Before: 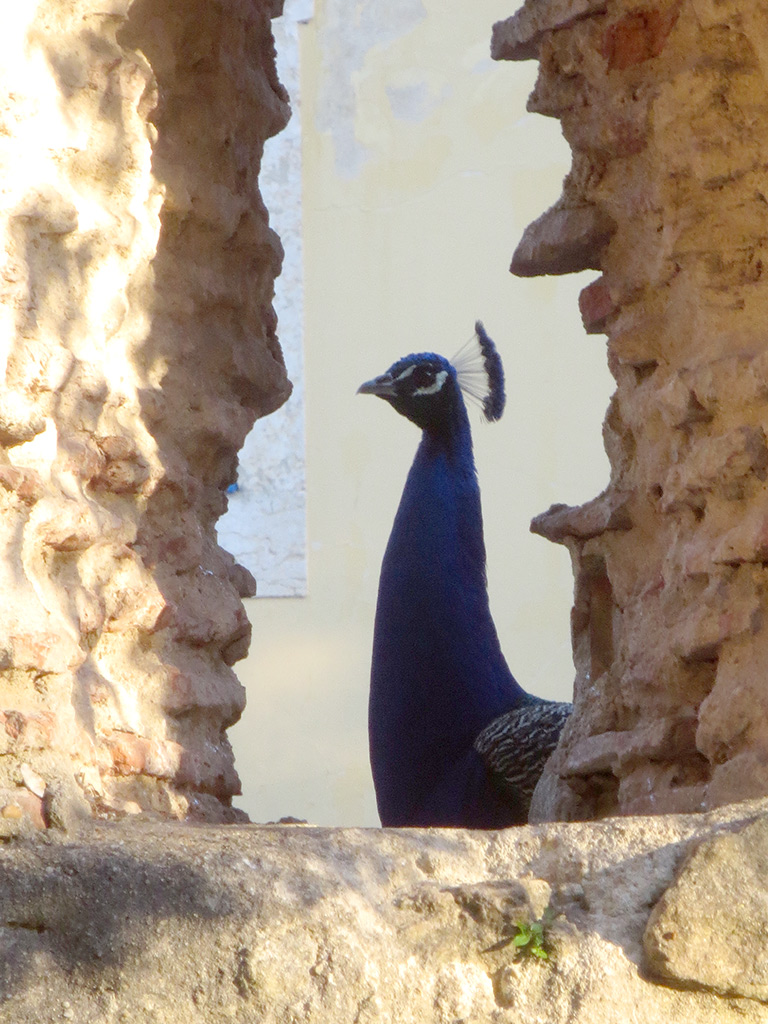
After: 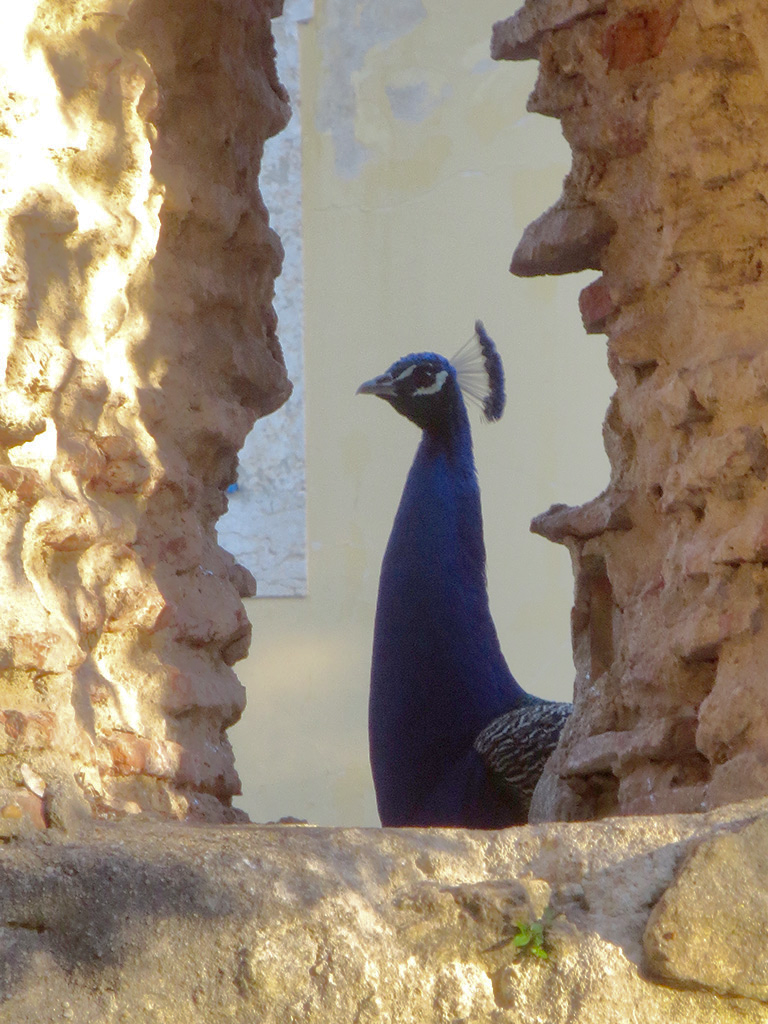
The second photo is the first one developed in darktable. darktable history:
shadows and highlights: shadows 24.88, highlights -70.85
